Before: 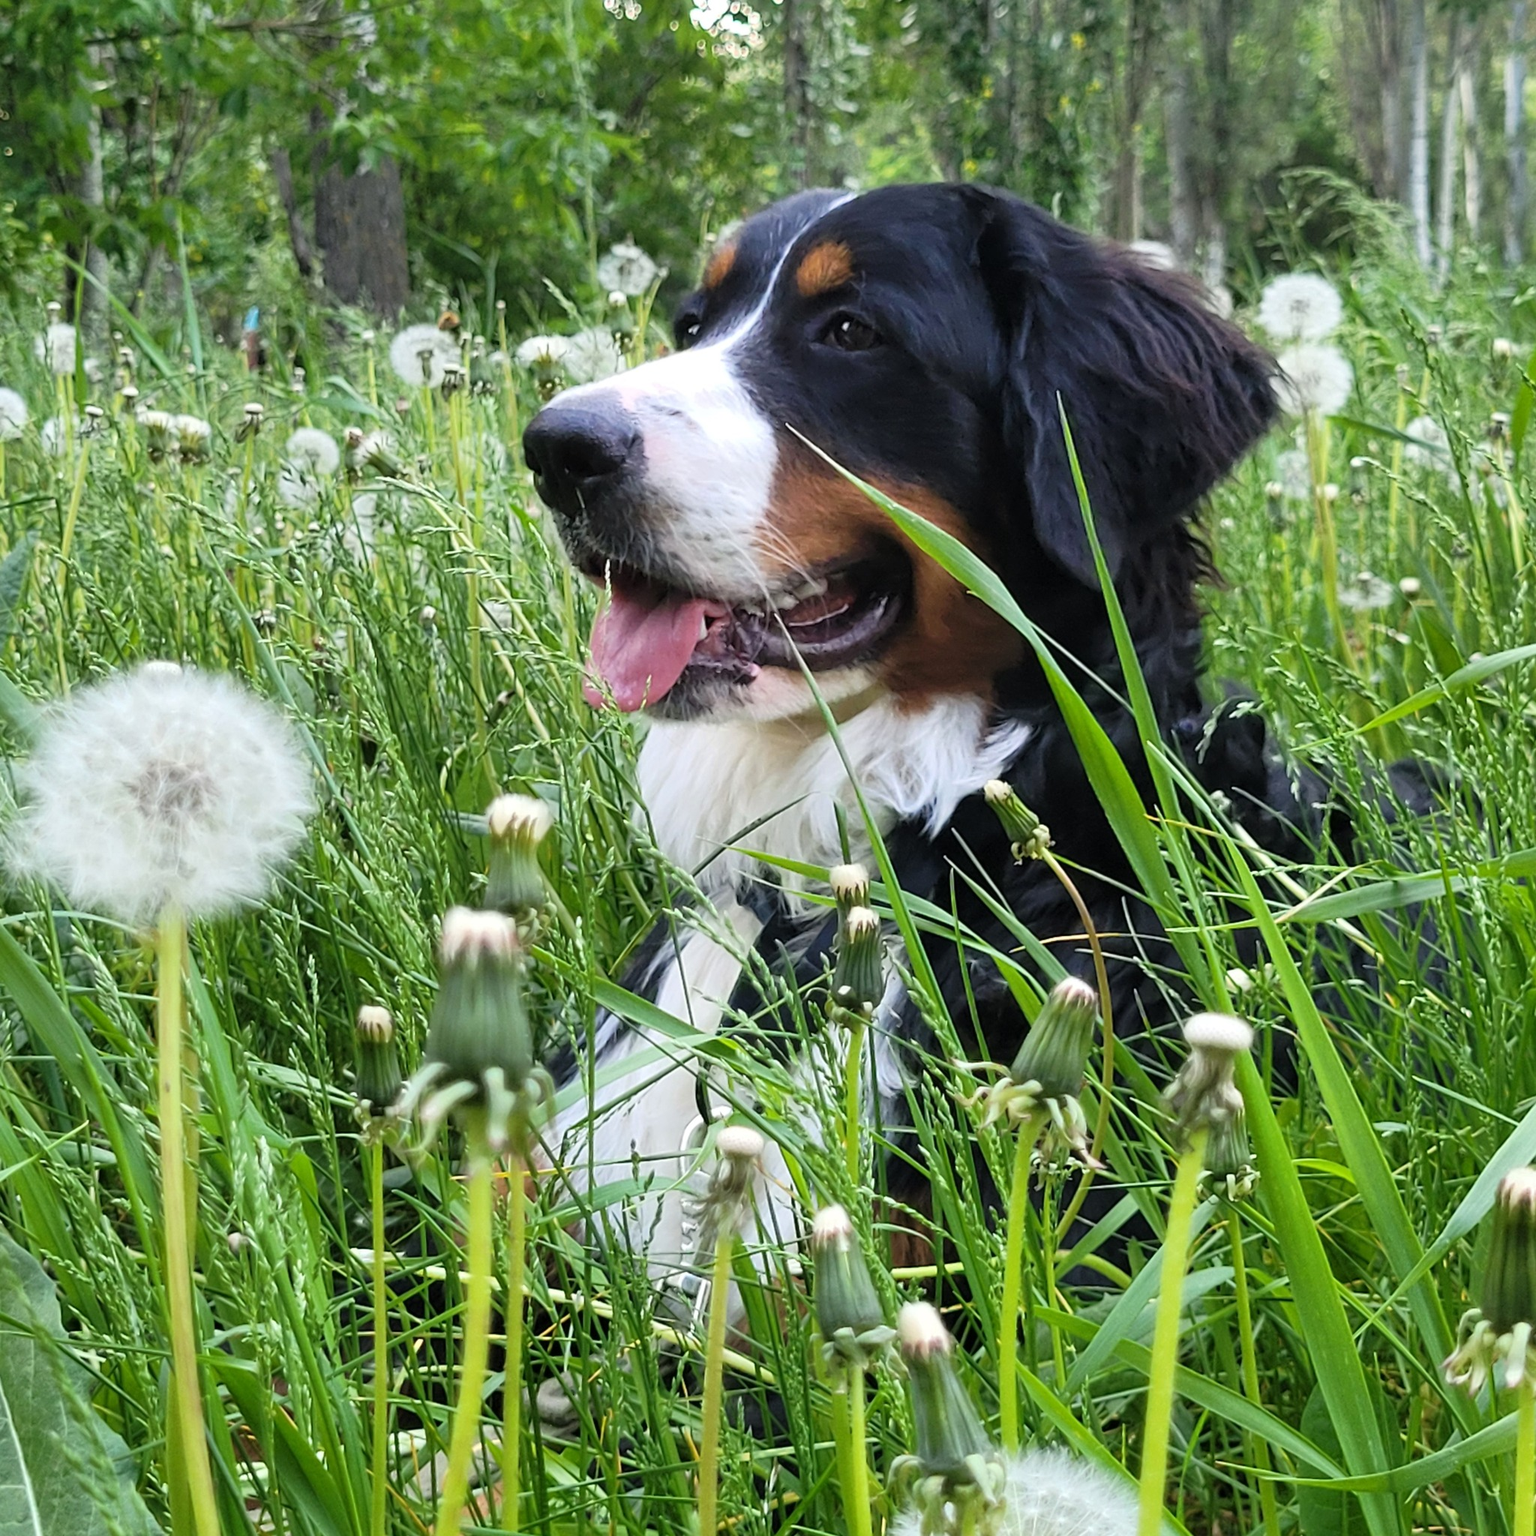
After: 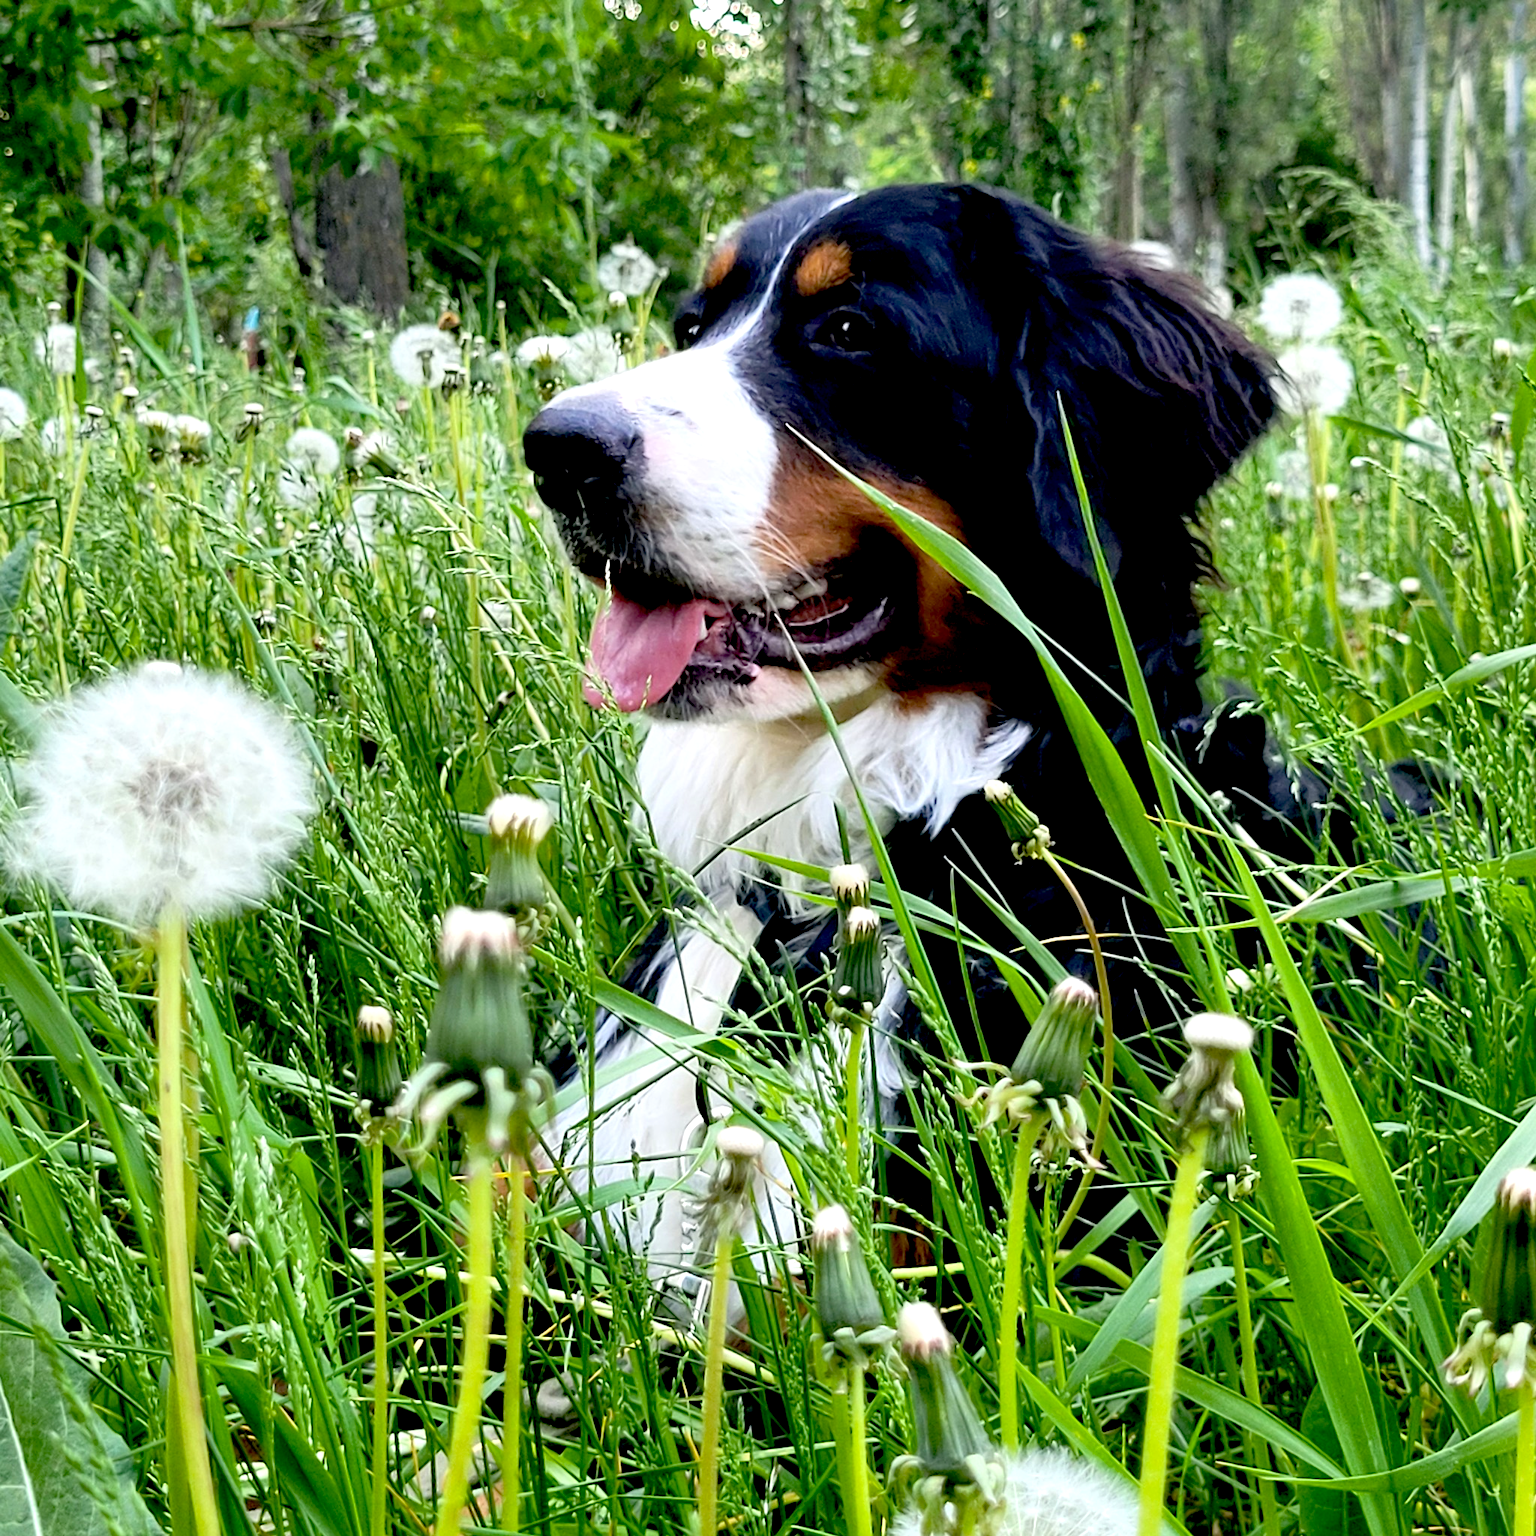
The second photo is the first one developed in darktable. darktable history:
exposure: black level correction 0.032, exposure 0.332 EV, compensate highlight preservation false
